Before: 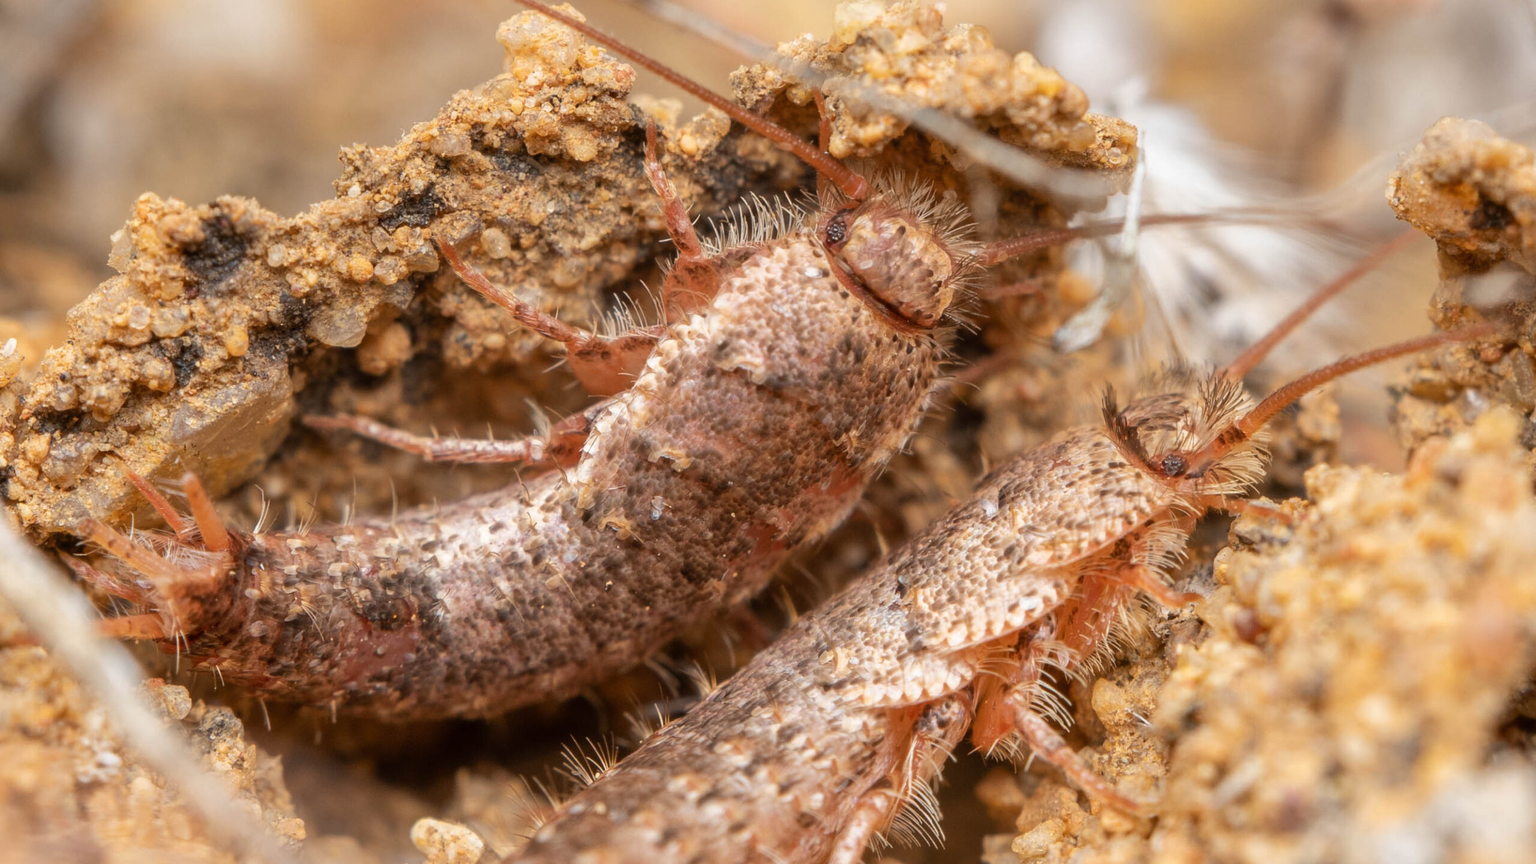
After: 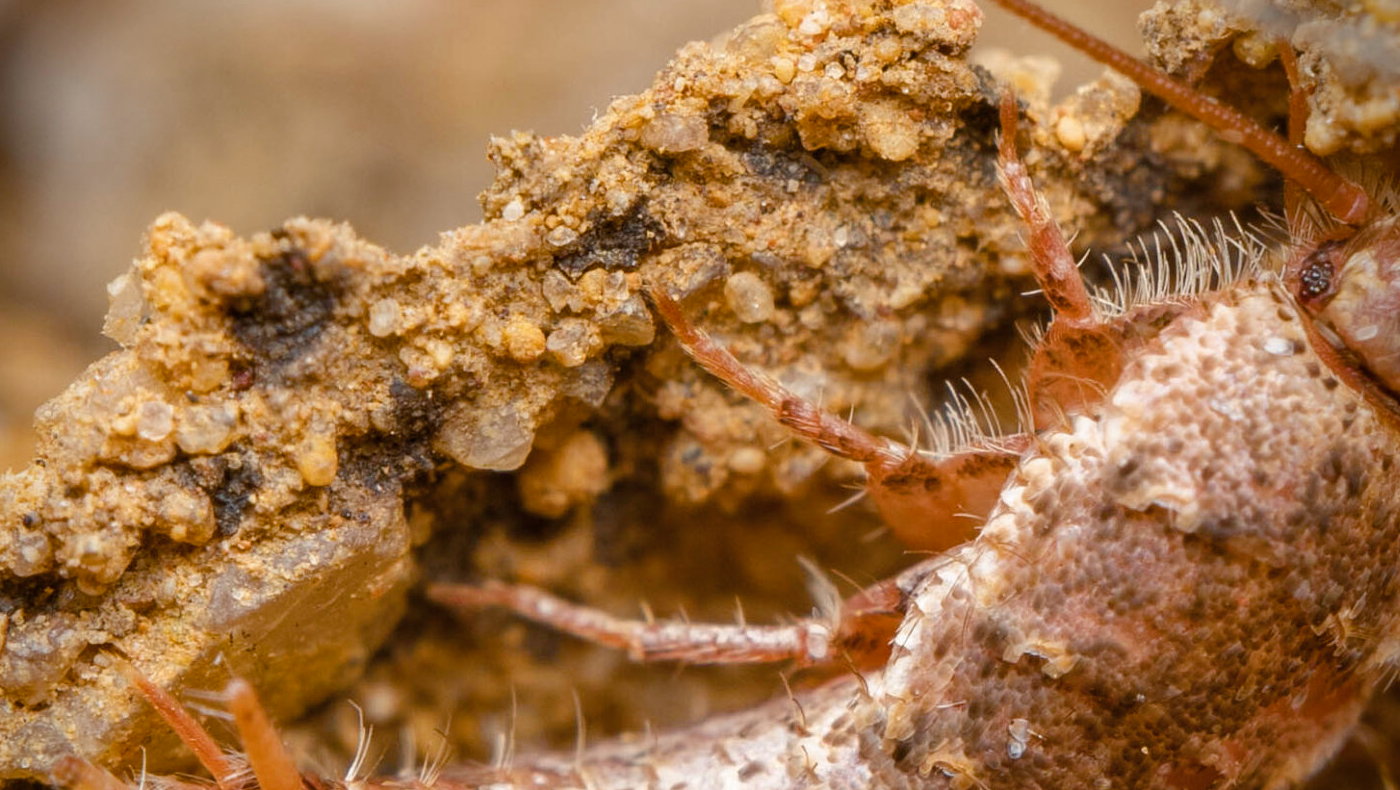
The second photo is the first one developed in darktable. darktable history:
vignetting: brightness -0.629, saturation -0.007, center (-0.028, 0.239)
color correction: saturation 0.85
crop and rotate: left 3.047%, top 7.509%, right 42.236%, bottom 37.598%
color balance rgb: perceptual saturation grading › global saturation 35%, perceptual saturation grading › highlights -25%, perceptual saturation grading › shadows 50%
exposure: compensate exposure bias true, compensate highlight preservation false
